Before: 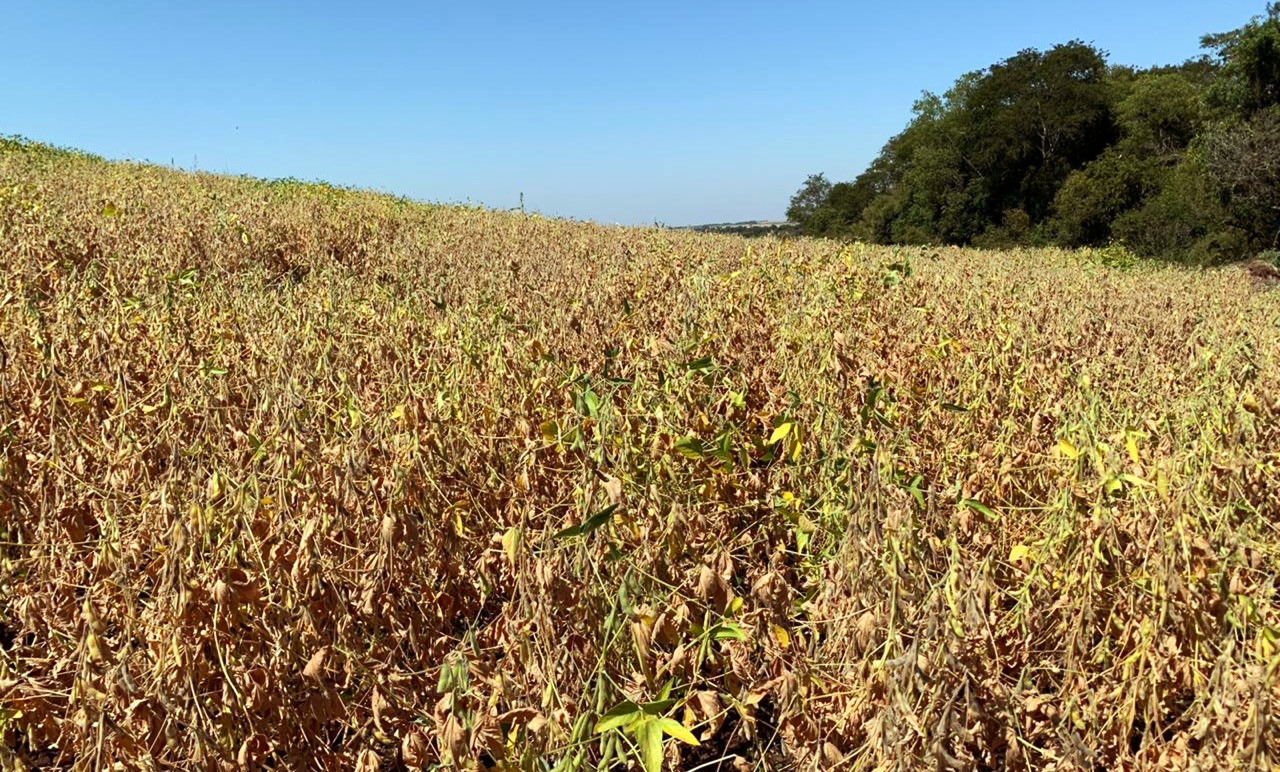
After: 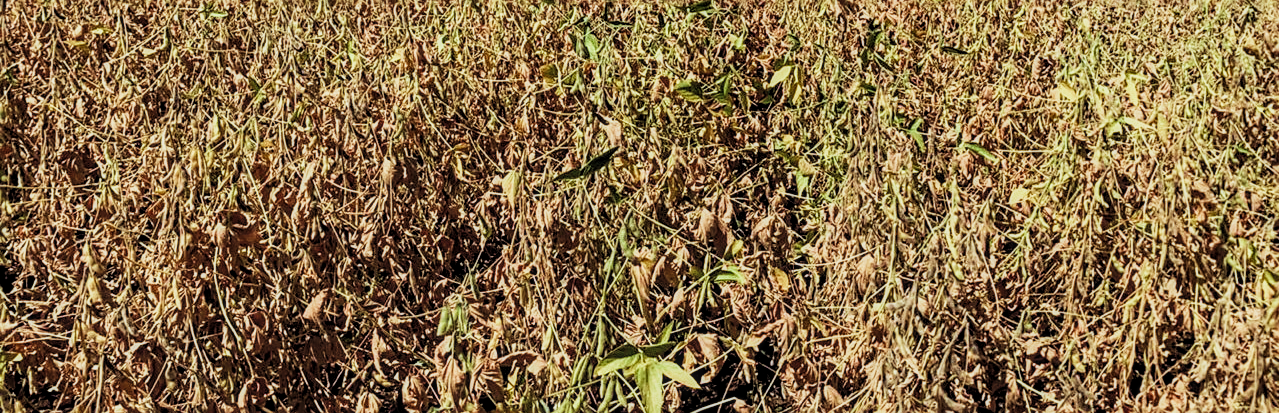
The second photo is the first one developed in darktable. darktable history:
local contrast: highlights 61%, detail 143%, midtone range 0.431
crop and rotate: top 46.426%, right 0.003%
velvia: on, module defaults
filmic rgb: black relative exposure -5.11 EV, white relative exposure 3.98 EV, hardness 2.9, contrast 1.2, color science v5 (2021), contrast in shadows safe, contrast in highlights safe
sharpen: radius 1.816, amount 0.415, threshold 1.534
